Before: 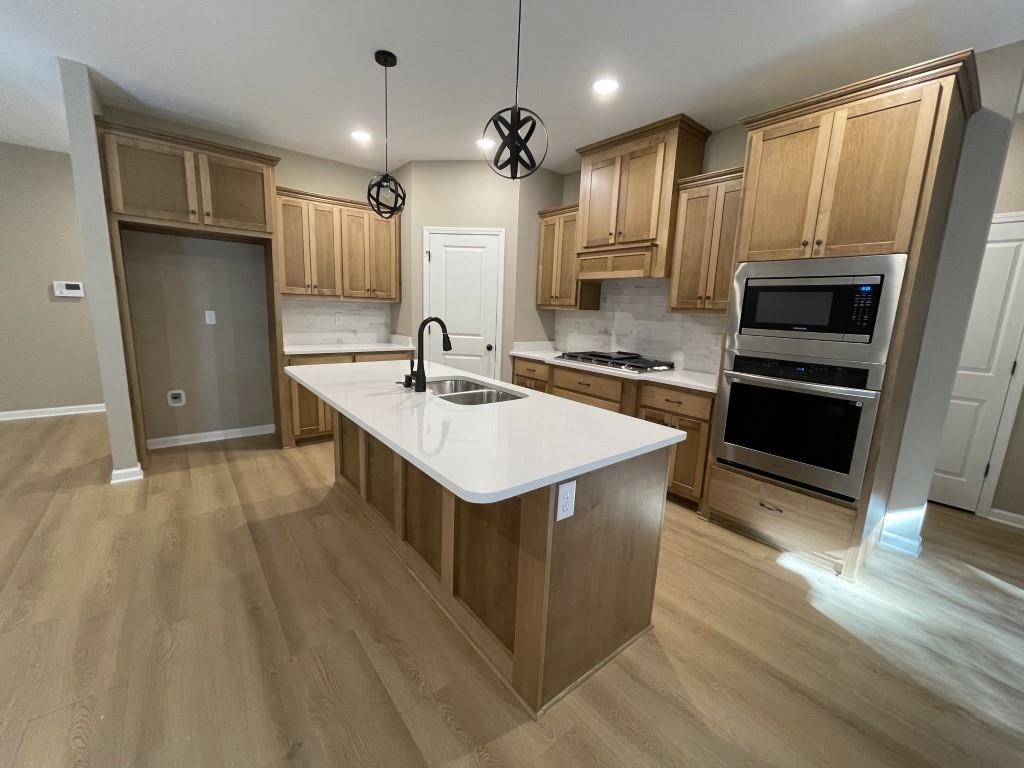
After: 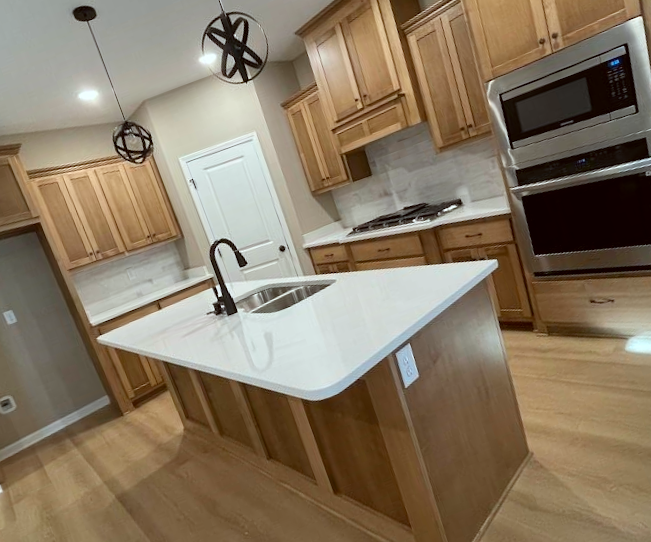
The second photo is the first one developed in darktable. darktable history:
color correction: highlights a* -5.08, highlights b* -4.52, shadows a* 3.94, shadows b* 4.28
crop and rotate: angle 20.31°, left 6.827%, right 4.006%, bottom 1.091%
